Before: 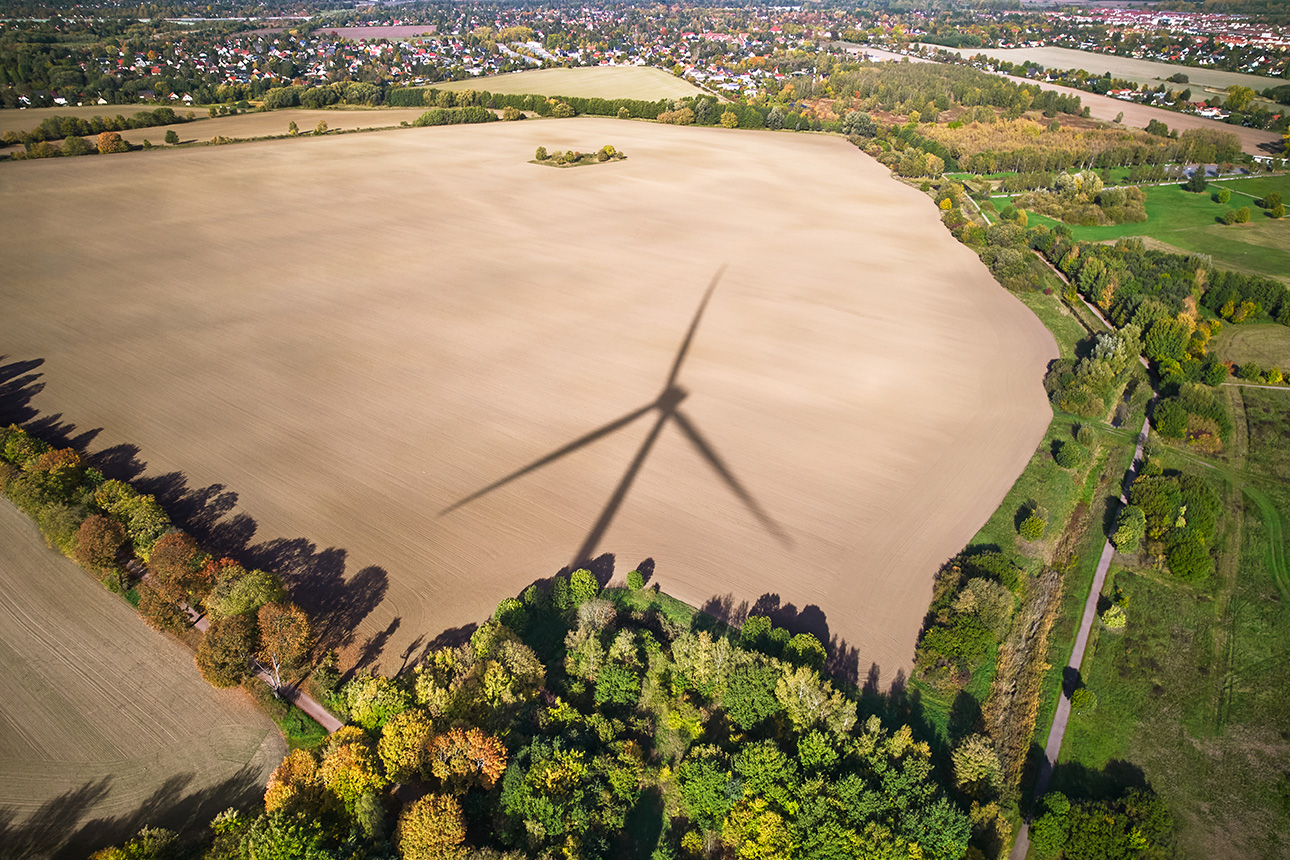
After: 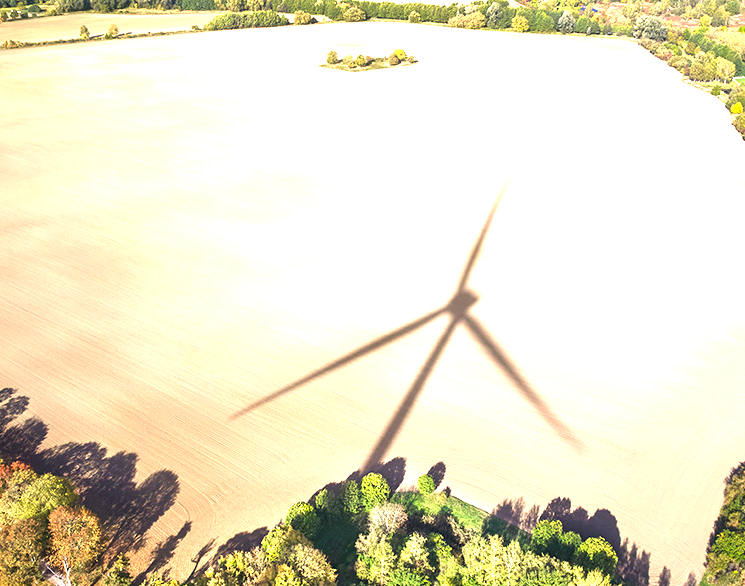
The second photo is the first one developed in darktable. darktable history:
crop: left 16.202%, top 11.208%, right 26.045%, bottom 20.557%
exposure: black level correction 0, exposure 1.45 EV, compensate exposure bias true, compensate highlight preservation false
